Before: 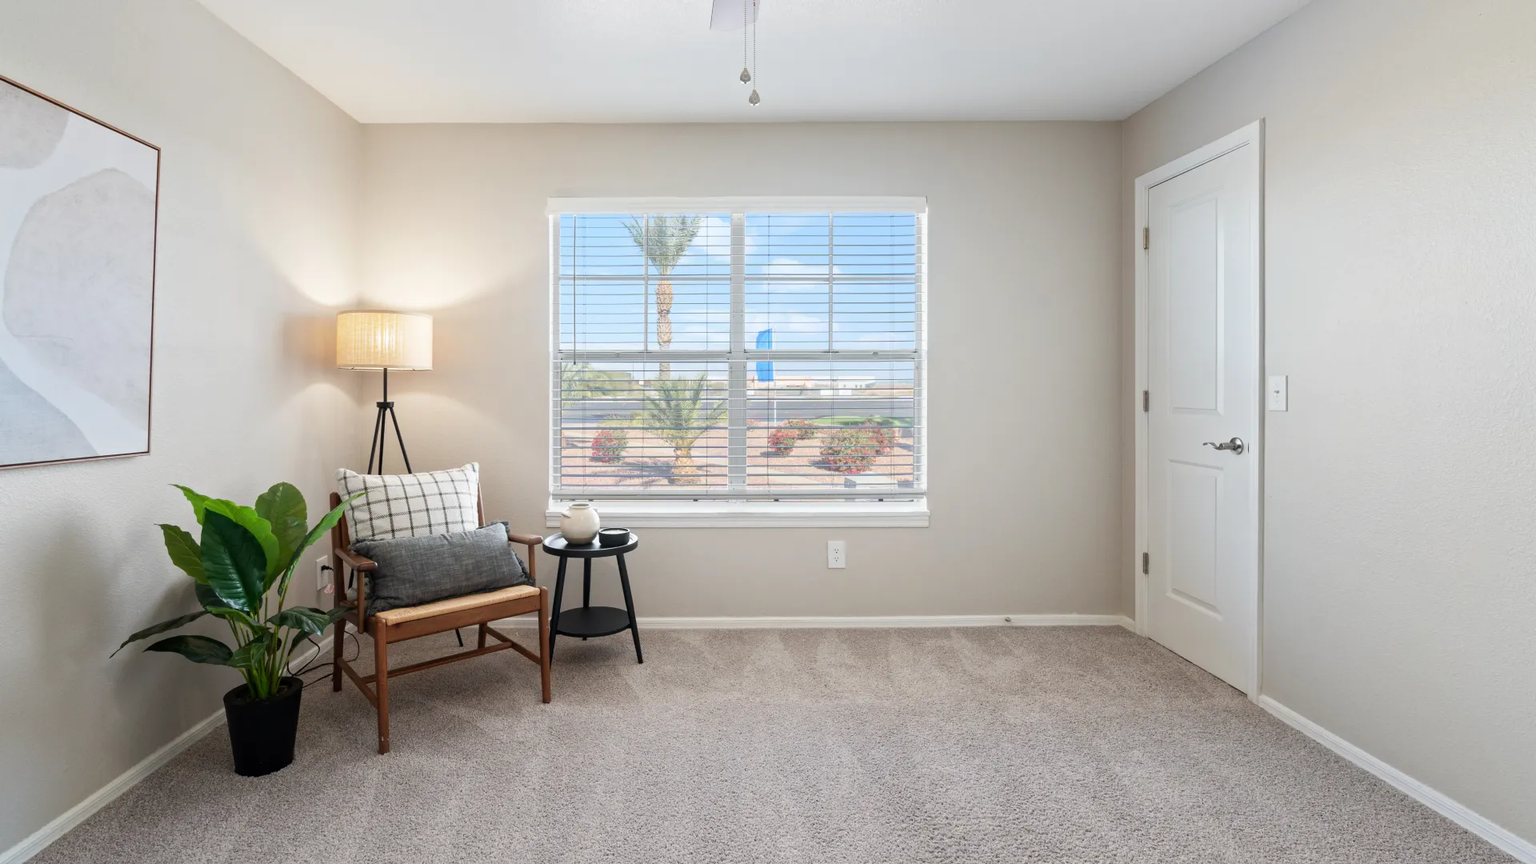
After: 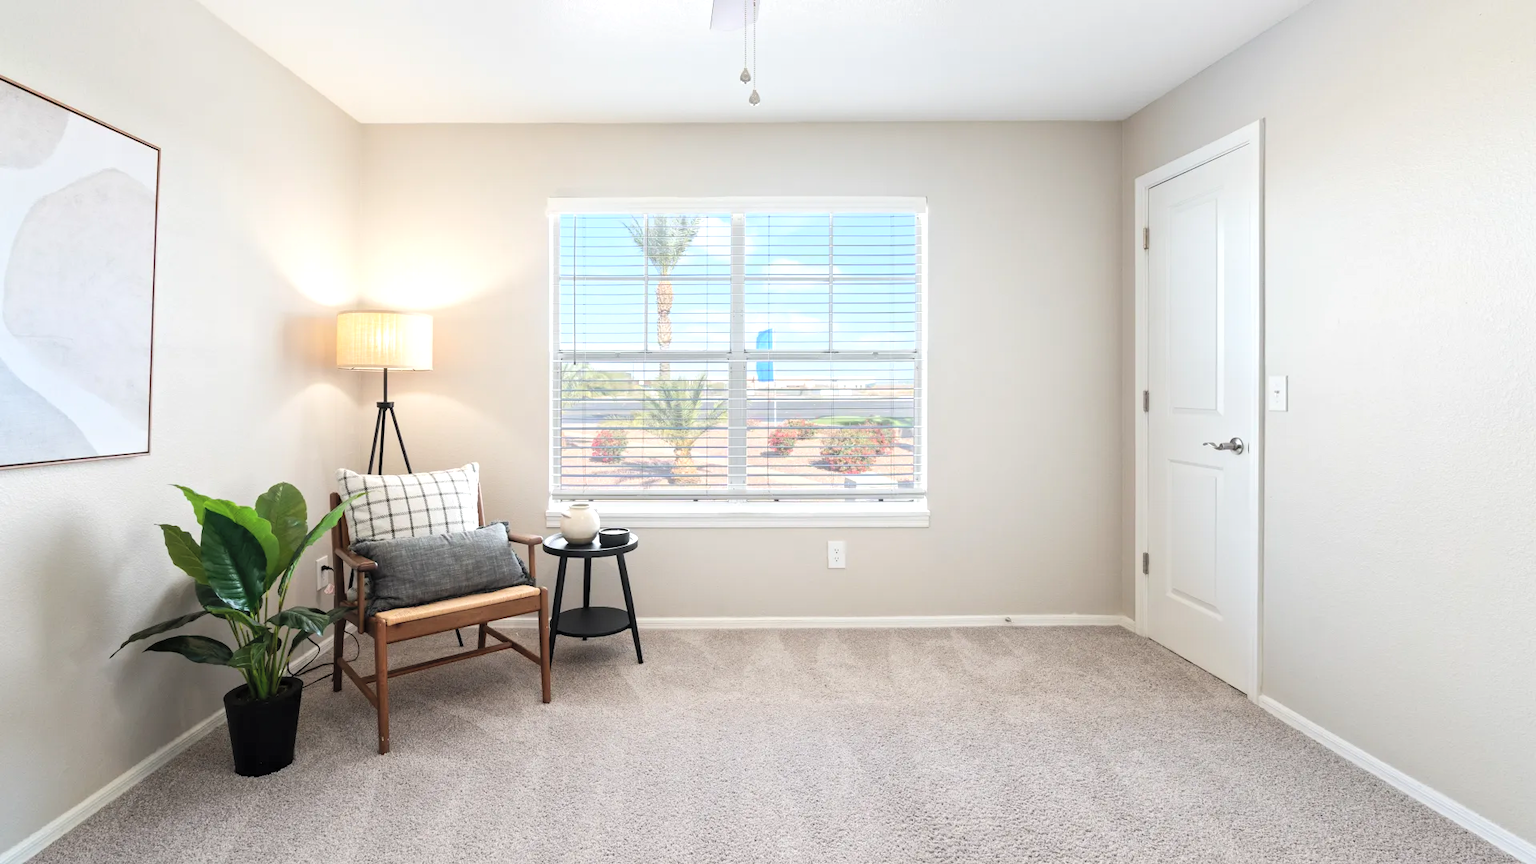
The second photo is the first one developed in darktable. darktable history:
contrast brightness saturation: brightness 0.15
tone equalizer: -8 EV -0.417 EV, -7 EV -0.389 EV, -6 EV -0.333 EV, -5 EV -0.222 EV, -3 EV 0.222 EV, -2 EV 0.333 EV, -1 EV 0.389 EV, +0 EV 0.417 EV, edges refinement/feathering 500, mask exposure compensation -1.57 EV, preserve details no
